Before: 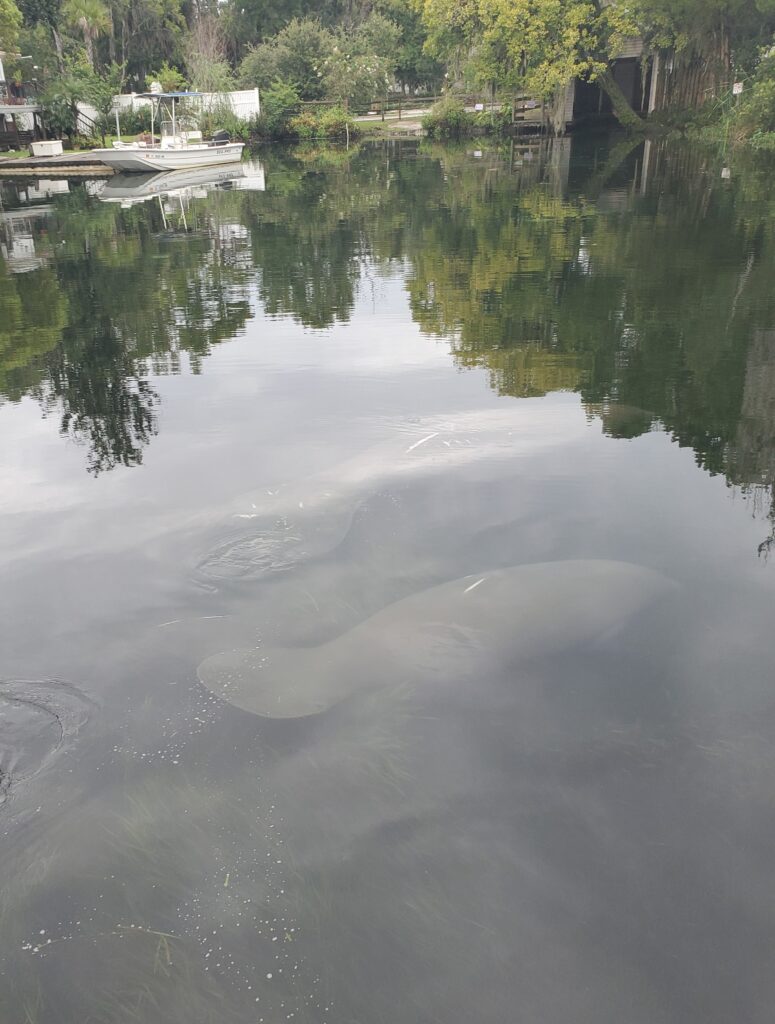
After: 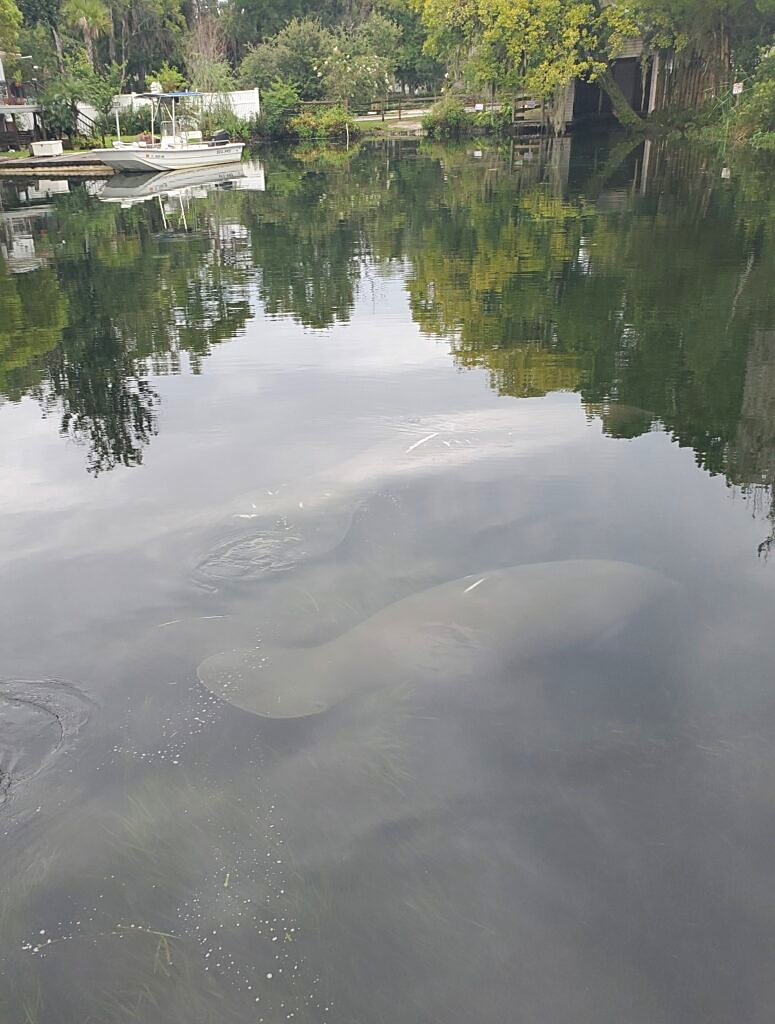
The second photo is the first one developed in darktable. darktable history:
color contrast: green-magenta contrast 1.1, blue-yellow contrast 1.1, unbound 0
color balance rgb: perceptual saturation grading › global saturation 10%, global vibrance 10%
sharpen: on, module defaults
